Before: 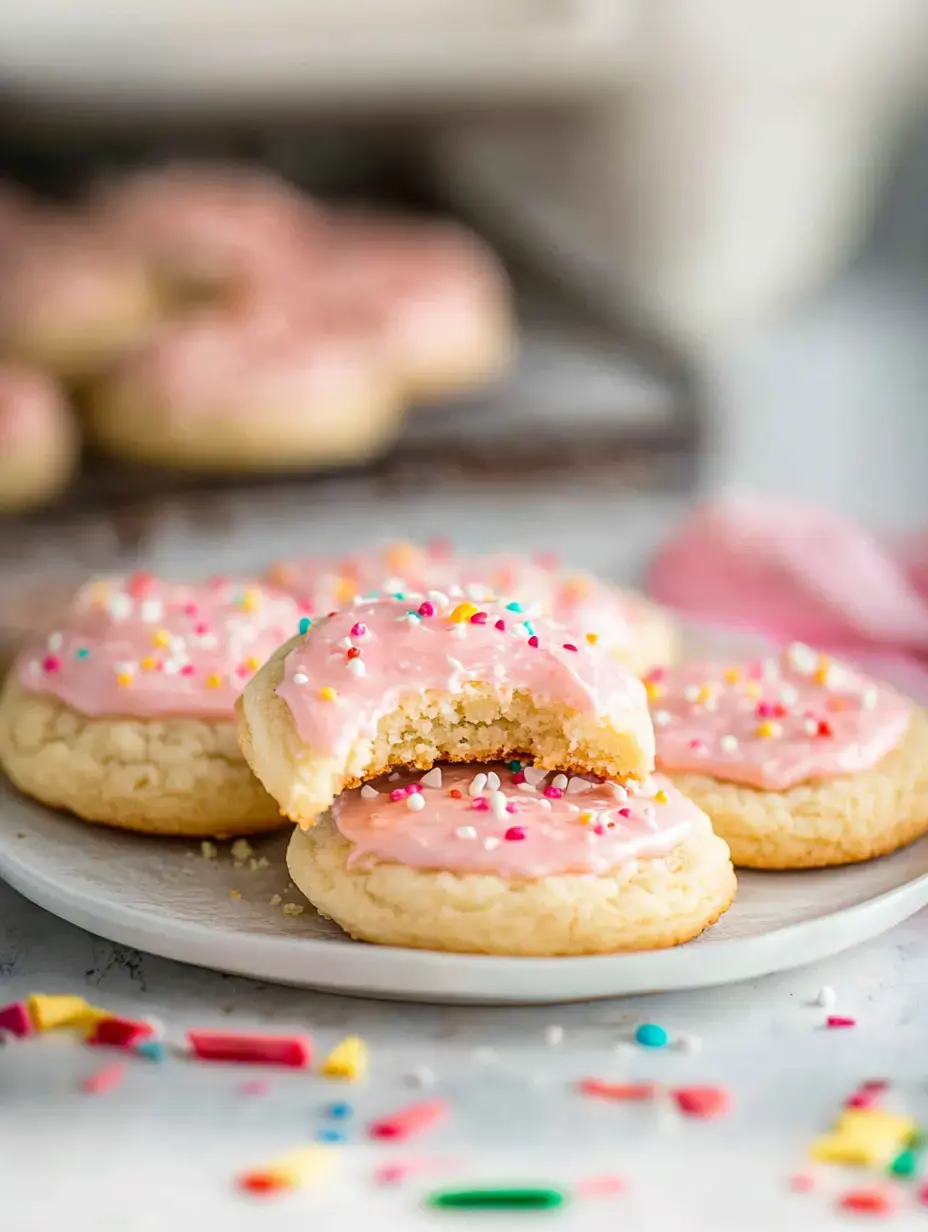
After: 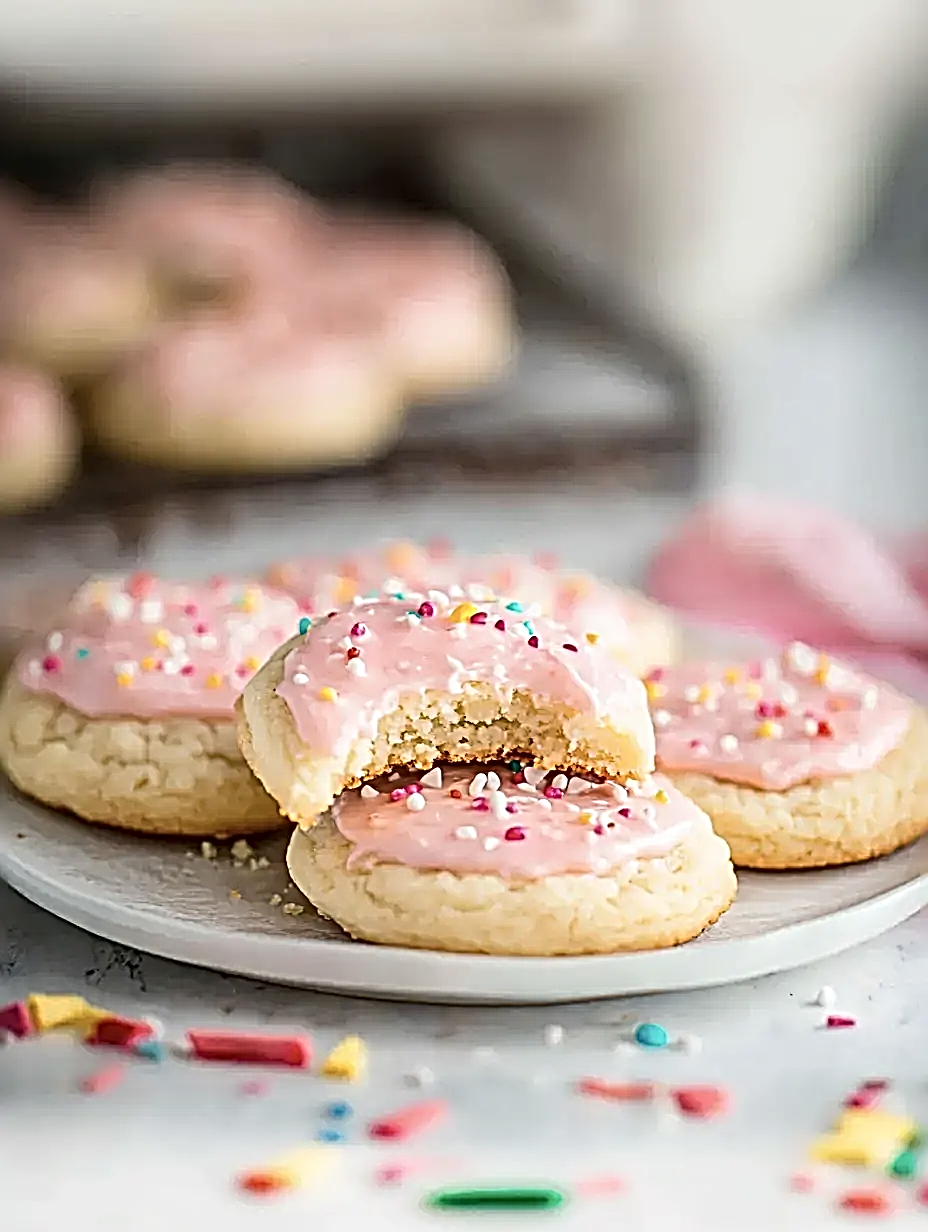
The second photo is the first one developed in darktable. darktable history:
contrast brightness saturation: contrast 0.113, saturation -0.179
sharpen: radius 3.159, amount 1.738
contrast equalizer: y [[0.5 ×6], [0.5 ×6], [0.5, 0.5, 0.501, 0.545, 0.707, 0.863], [0 ×6], [0 ×6]]
